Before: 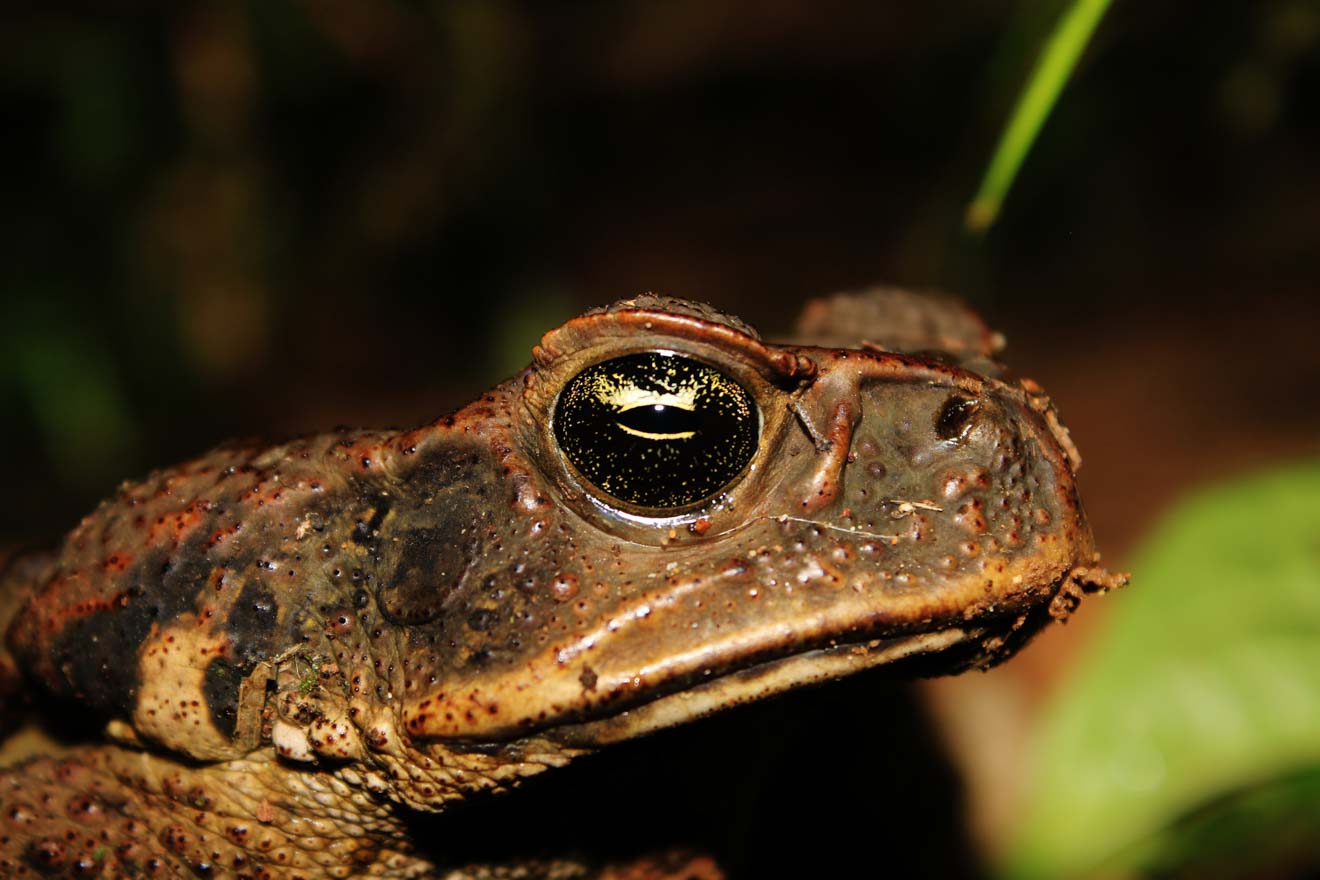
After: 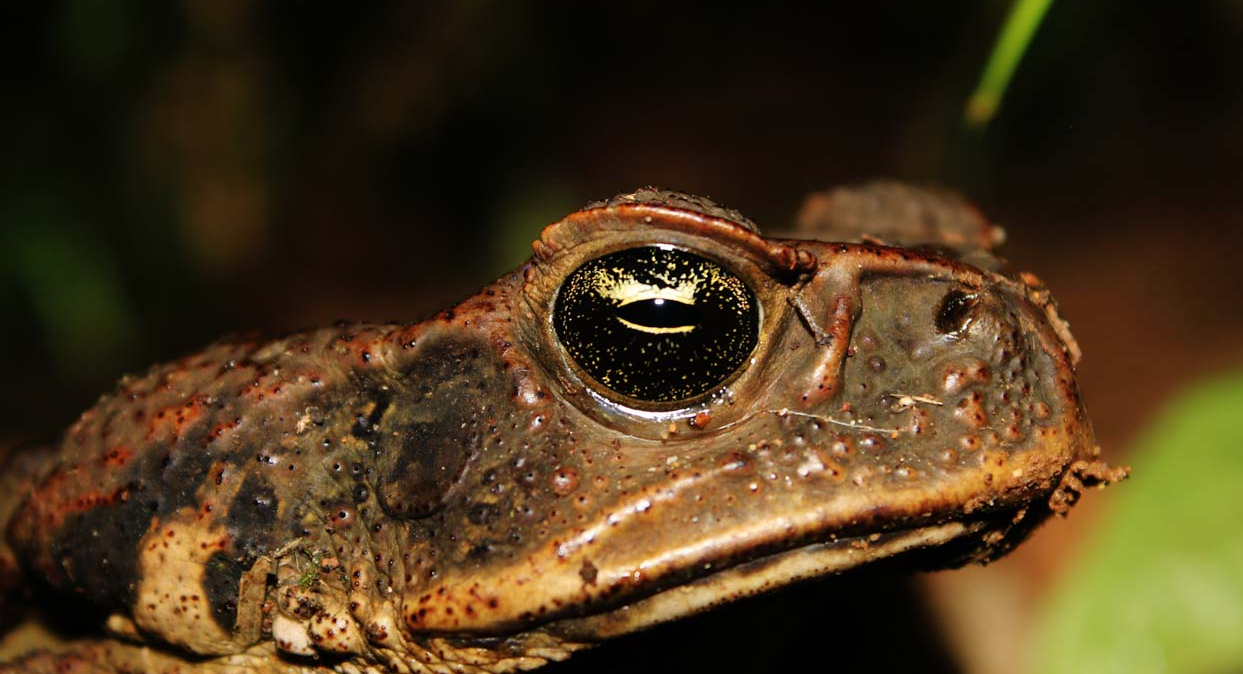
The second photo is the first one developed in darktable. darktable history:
crop and rotate: angle 0.044°, top 12.011%, right 5.7%, bottom 11.245%
